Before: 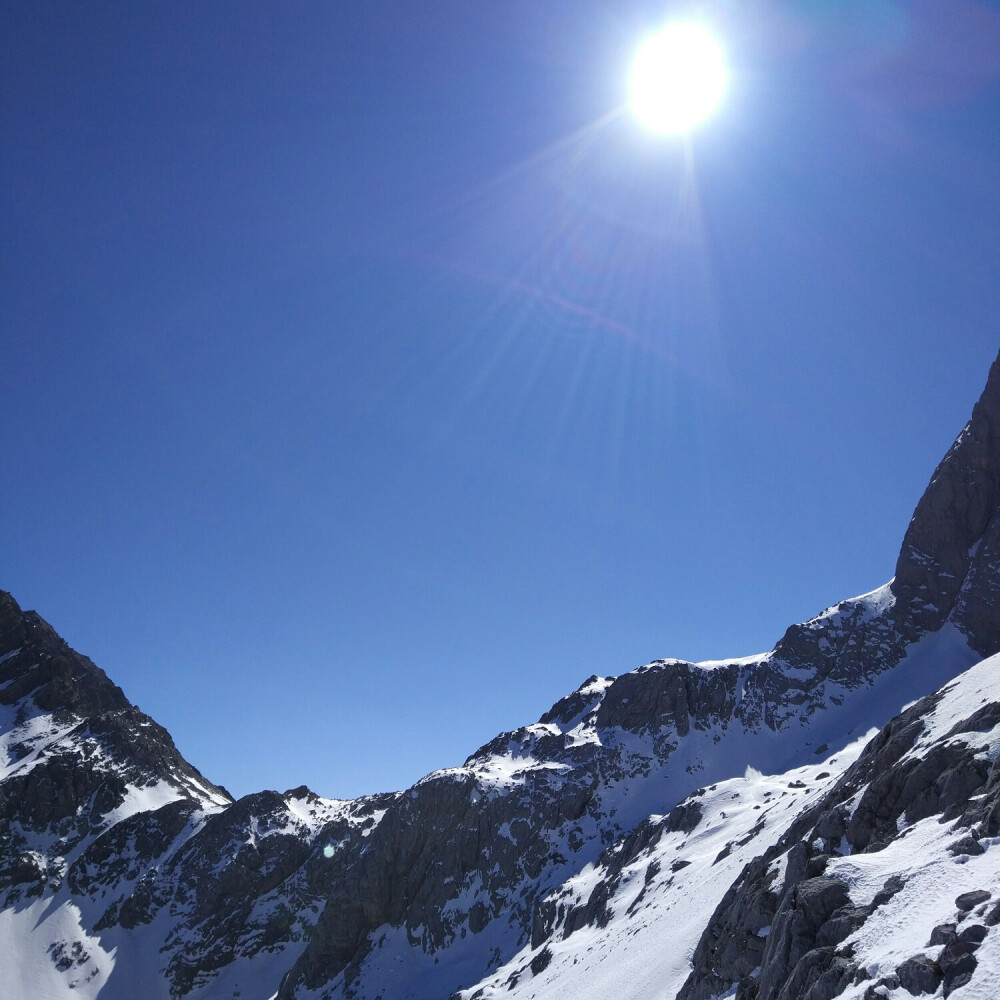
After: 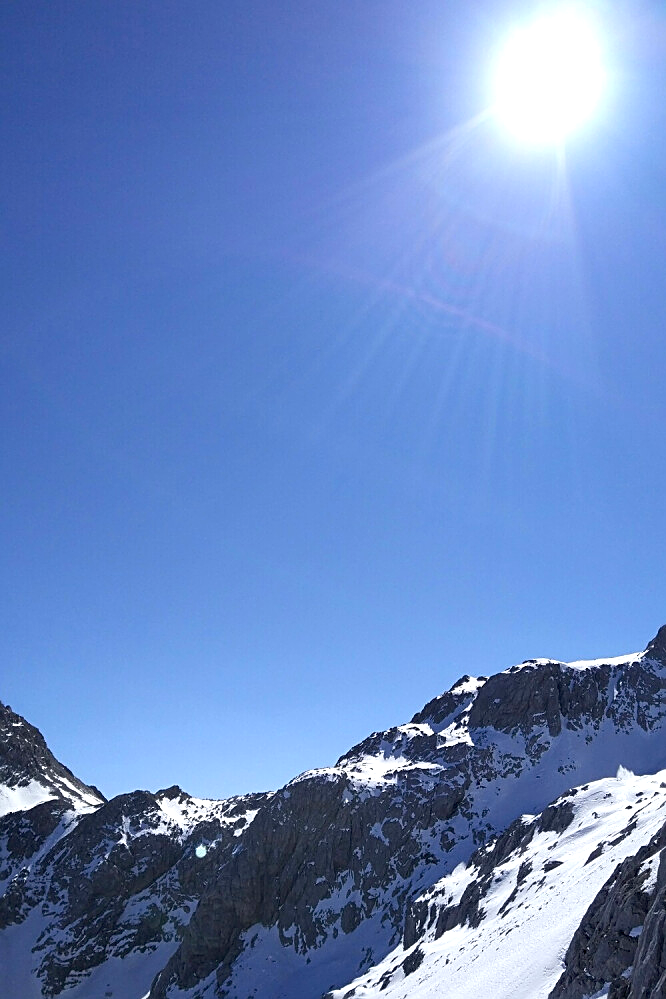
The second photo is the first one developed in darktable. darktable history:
crop and rotate: left 12.81%, right 20.501%
contrast equalizer: octaves 7, y [[0.5, 0.5, 0.544, 0.569, 0.5, 0.5], [0.5 ×6], [0.5 ×6], [0 ×6], [0 ×6]], mix -0.284
sharpen: on, module defaults
exposure: black level correction 0.005, exposure 0.41 EV, compensate highlight preservation false
